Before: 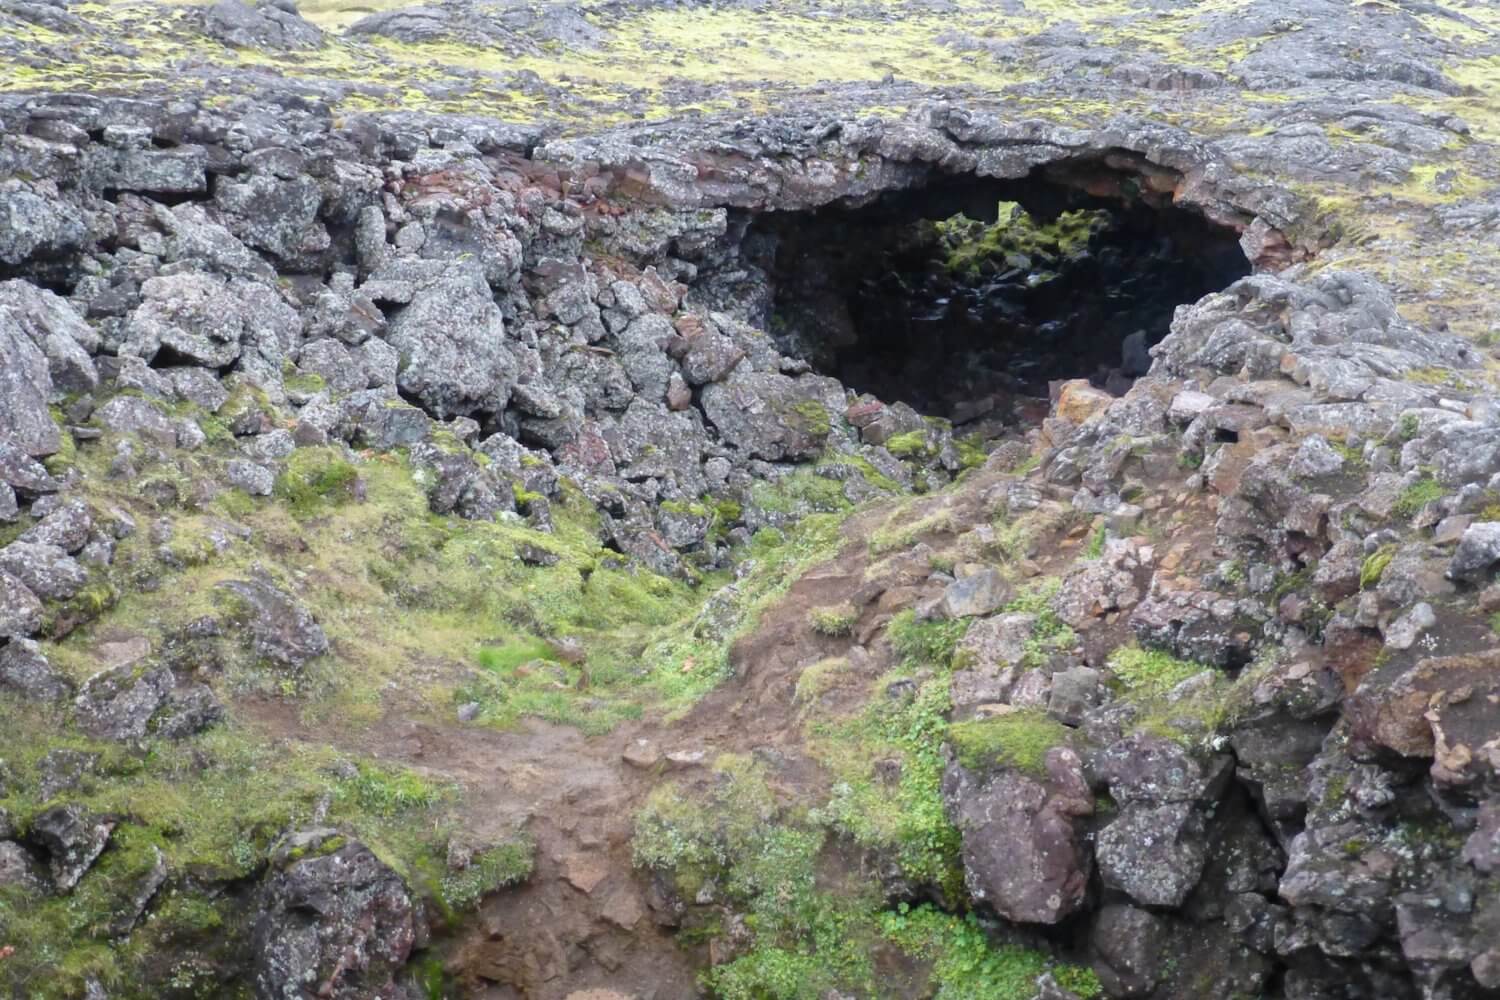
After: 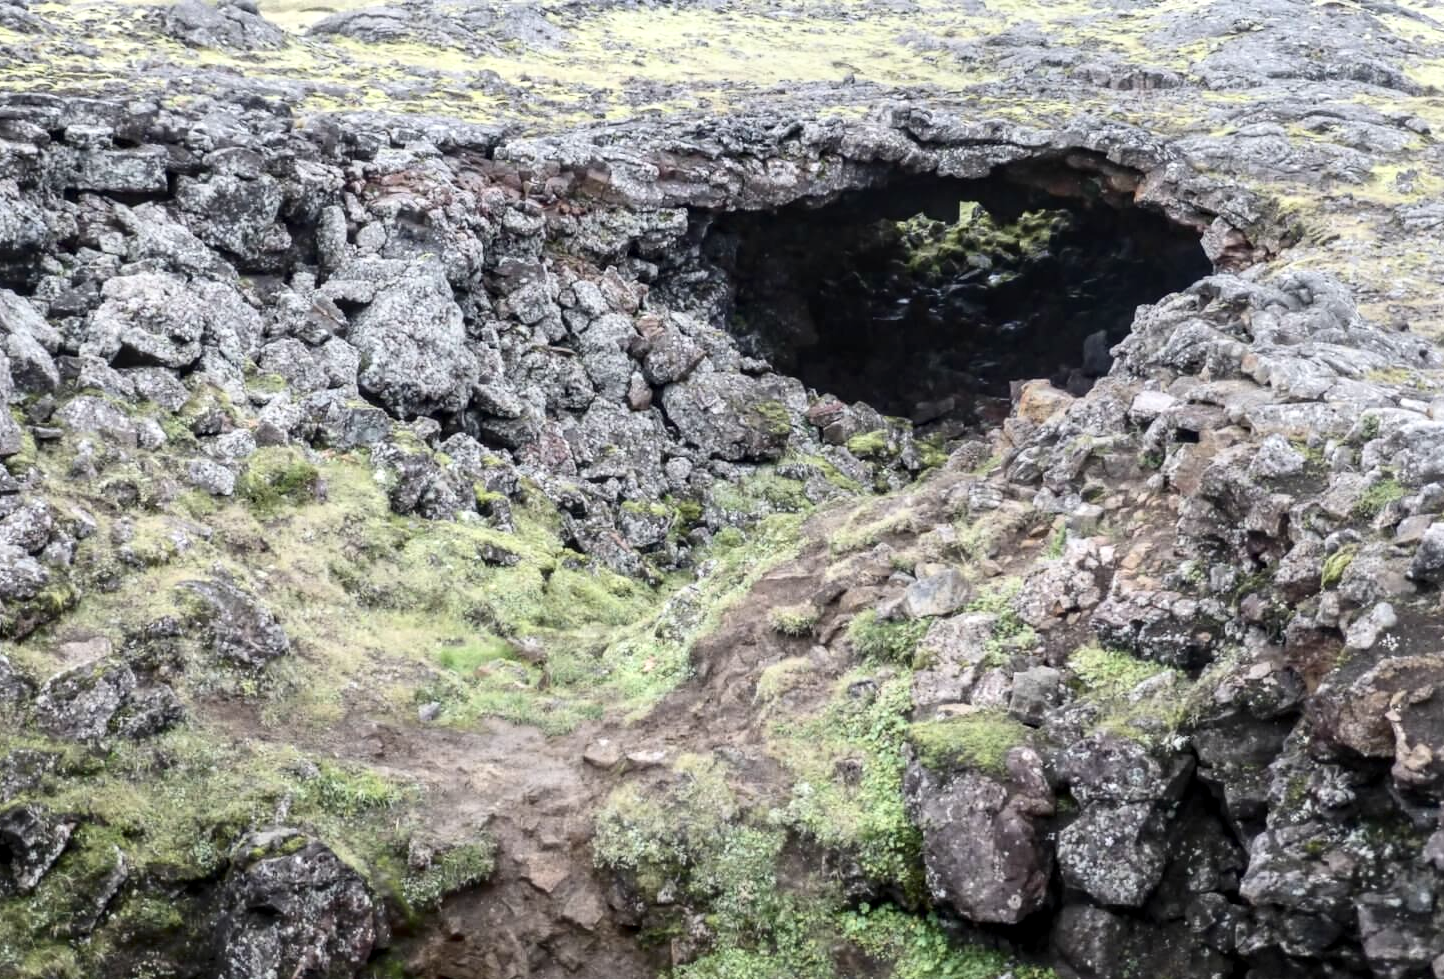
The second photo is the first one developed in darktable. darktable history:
local contrast: highlights 23%, detail 130%
crop and rotate: left 2.633%, right 1.06%, bottom 2.012%
exposure: exposure 0.084 EV, compensate exposure bias true, compensate highlight preservation false
contrast brightness saturation: contrast 0.246, saturation -0.311
